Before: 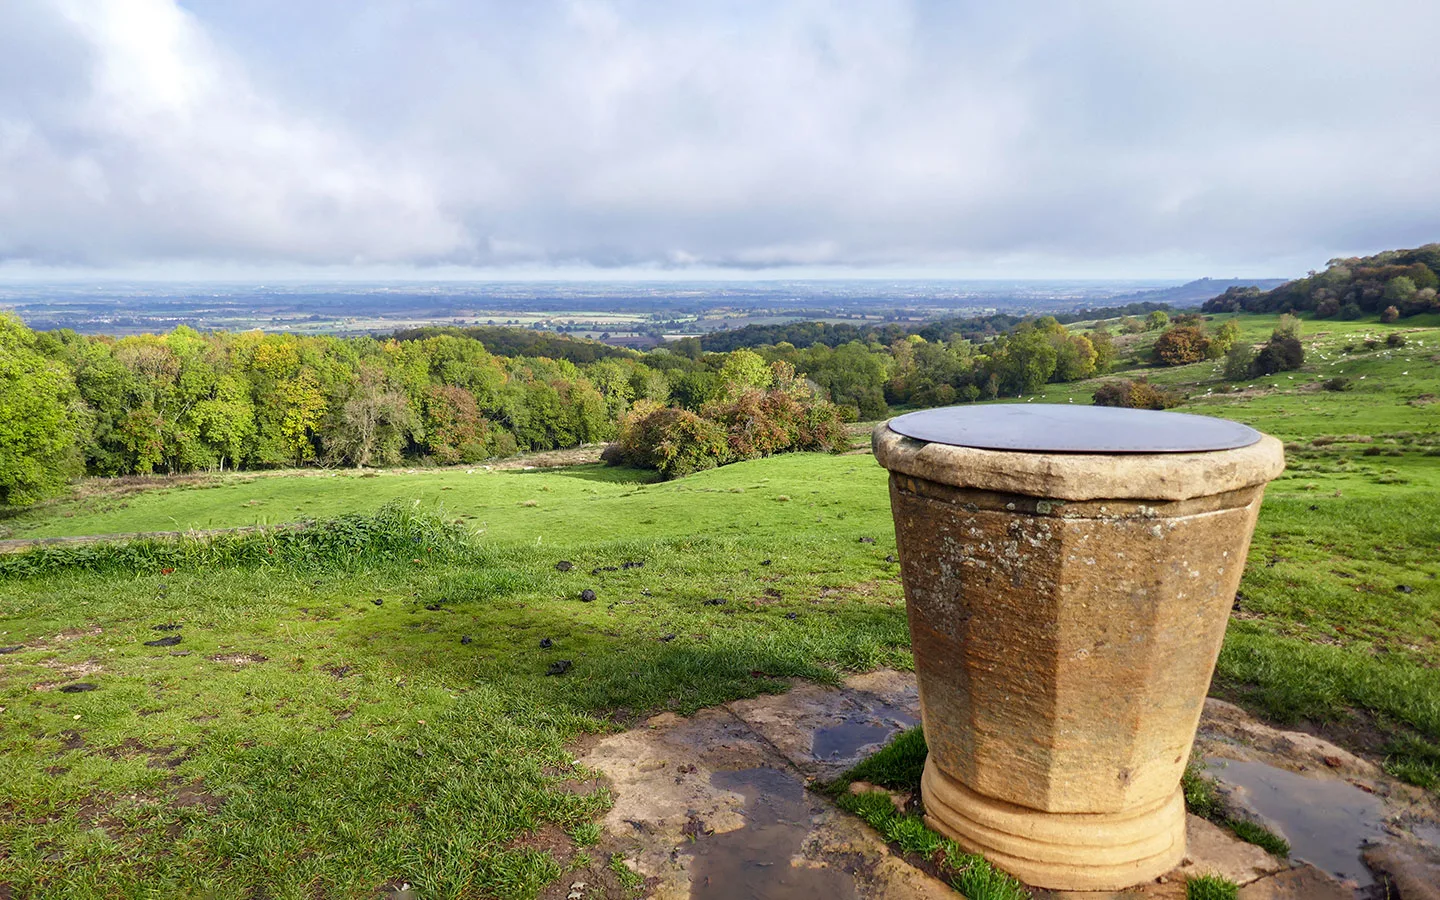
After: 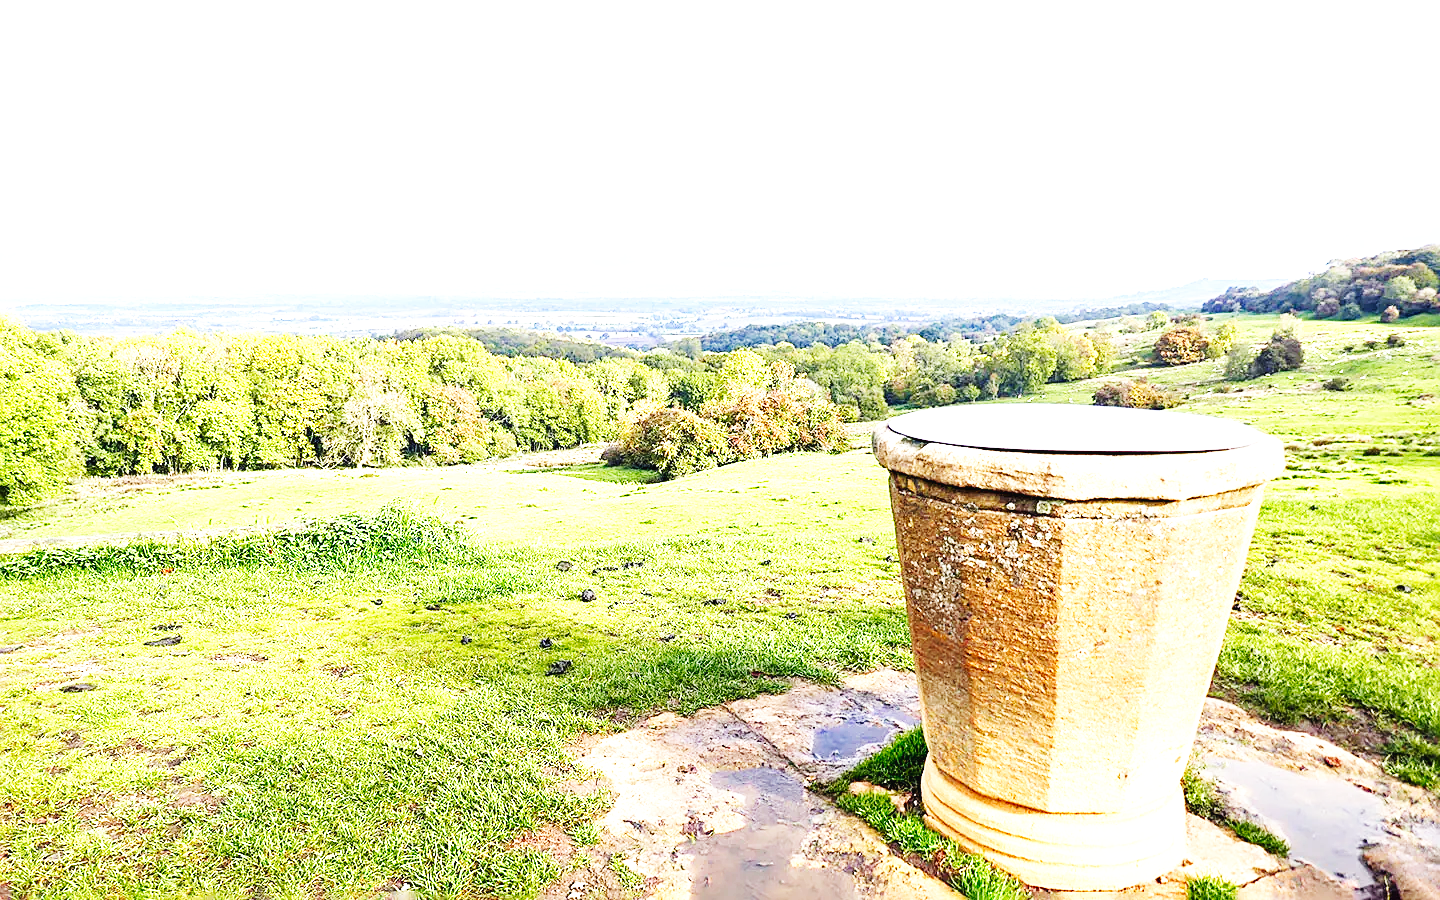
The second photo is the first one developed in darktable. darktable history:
exposure: exposure 1.223 EV, compensate highlight preservation false
base curve: curves: ch0 [(0, 0.003) (0.001, 0.002) (0.006, 0.004) (0.02, 0.022) (0.048, 0.086) (0.094, 0.234) (0.162, 0.431) (0.258, 0.629) (0.385, 0.8) (0.548, 0.918) (0.751, 0.988) (1, 1)], preserve colors none
sharpen: on, module defaults
